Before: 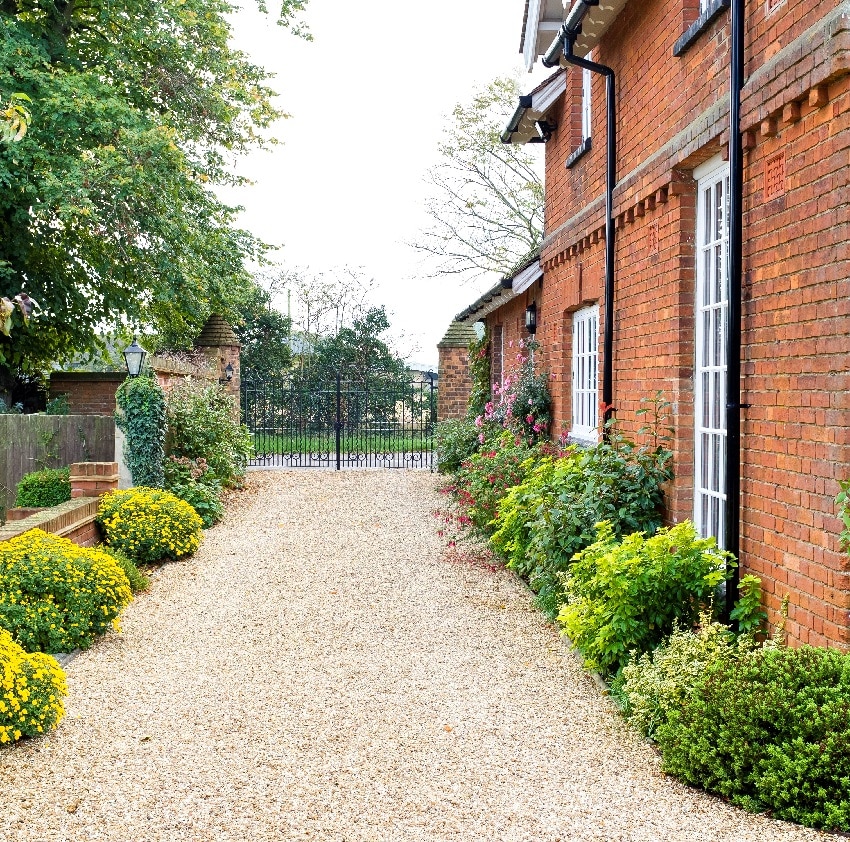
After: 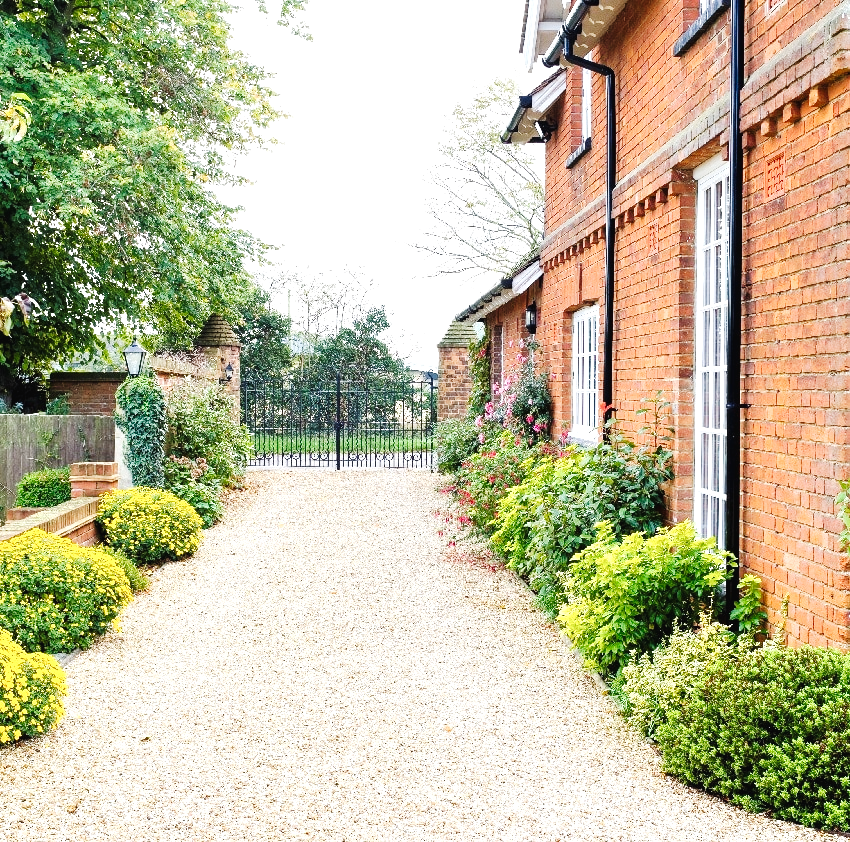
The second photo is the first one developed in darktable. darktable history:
tone curve: curves: ch0 [(0, 0.023) (0.184, 0.168) (0.491, 0.519) (0.748, 0.765) (1, 0.919)]; ch1 [(0, 0) (0.179, 0.173) (0.322, 0.32) (0.424, 0.424) (0.496, 0.501) (0.563, 0.586) (0.761, 0.803) (1, 1)]; ch2 [(0, 0) (0.434, 0.447) (0.483, 0.487) (0.557, 0.541) (0.697, 0.68) (1, 1)], preserve colors none
tone equalizer: -8 EV -0.455 EV, -7 EV -0.418 EV, -6 EV -0.324 EV, -5 EV -0.262 EV, -3 EV 0.188 EV, -2 EV 0.319 EV, -1 EV 0.414 EV, +0 EV 0.415 EV
exposure: black level correction 0.001, exposure 0.499 EV, compensate highlight preservation false
